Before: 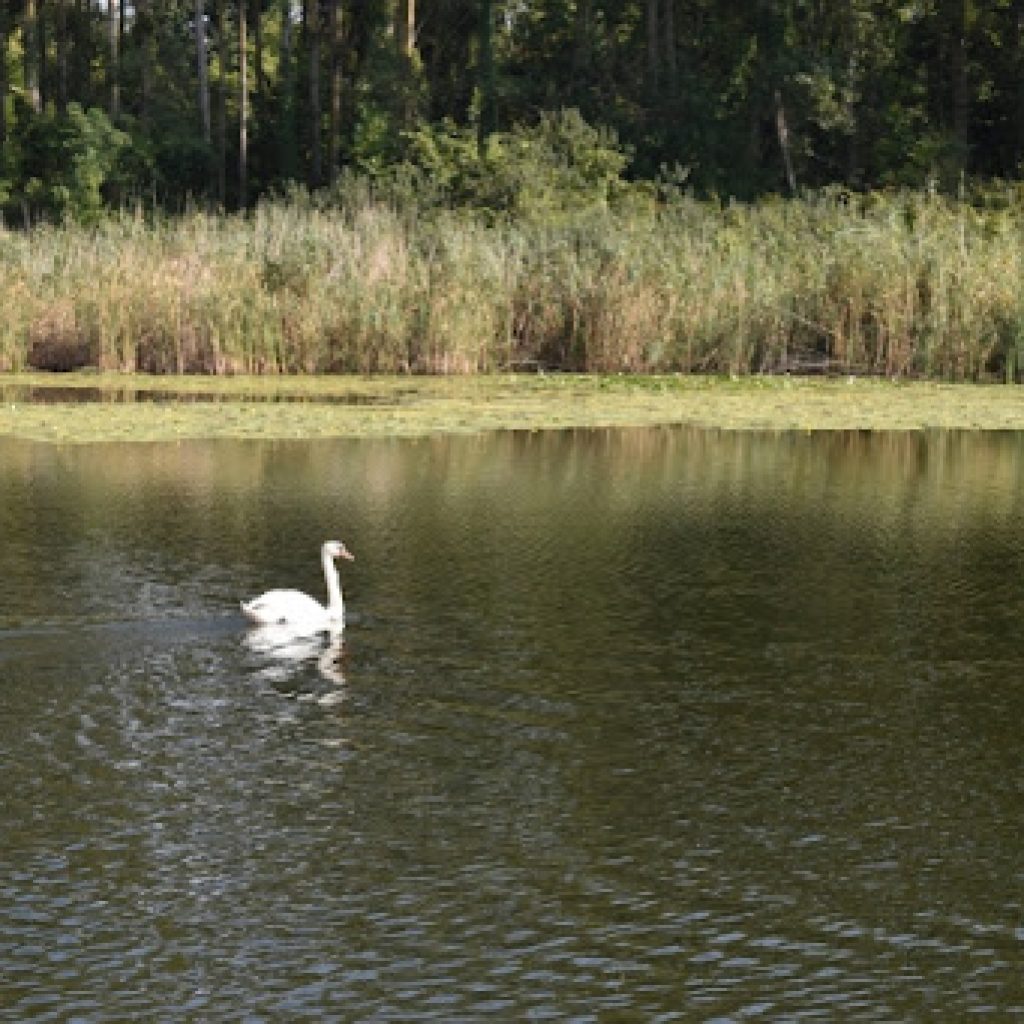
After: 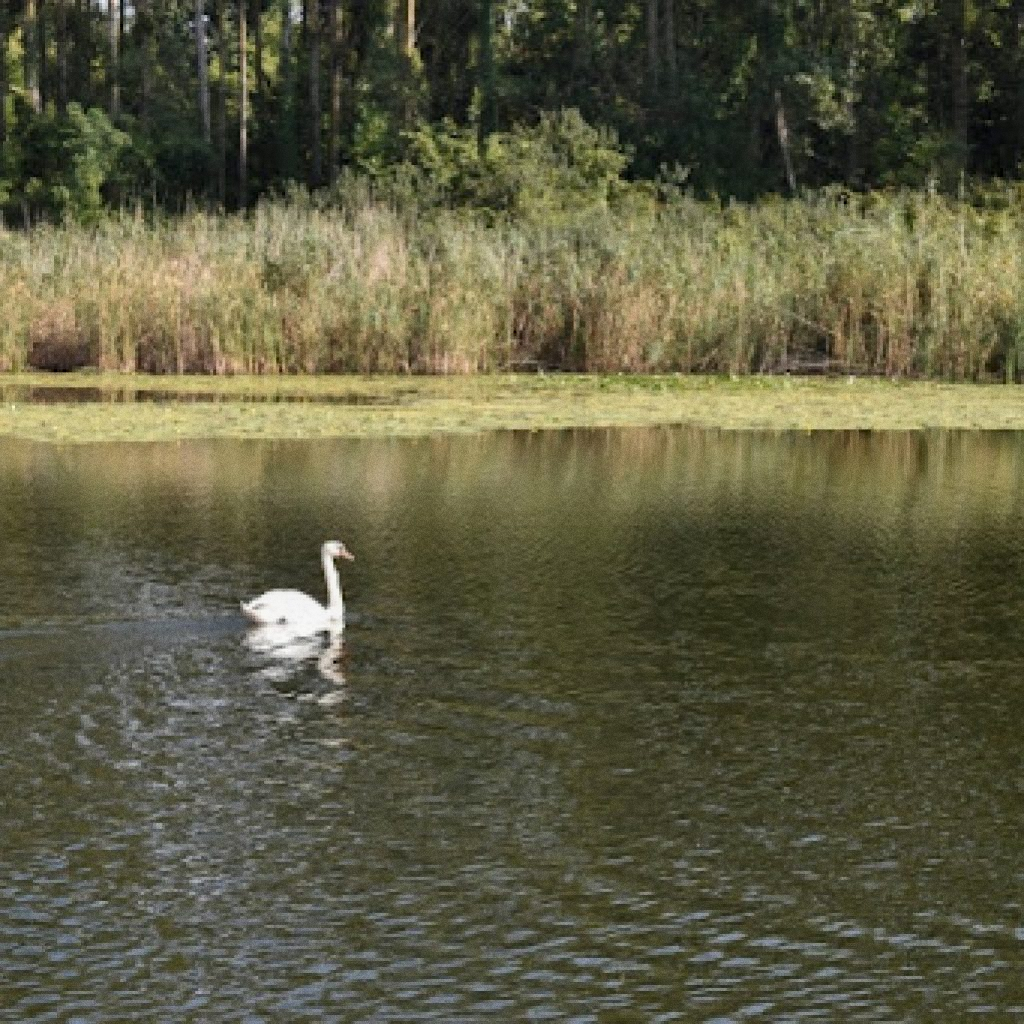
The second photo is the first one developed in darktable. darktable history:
grain: coarseness 0.09 ISO
shadows and highlights: shadows 43.71, white point adjustment -1.46, soften with gaussian
local contrast: highlights 61%, shadows 106%, detail 107%, midtone range 0.529
